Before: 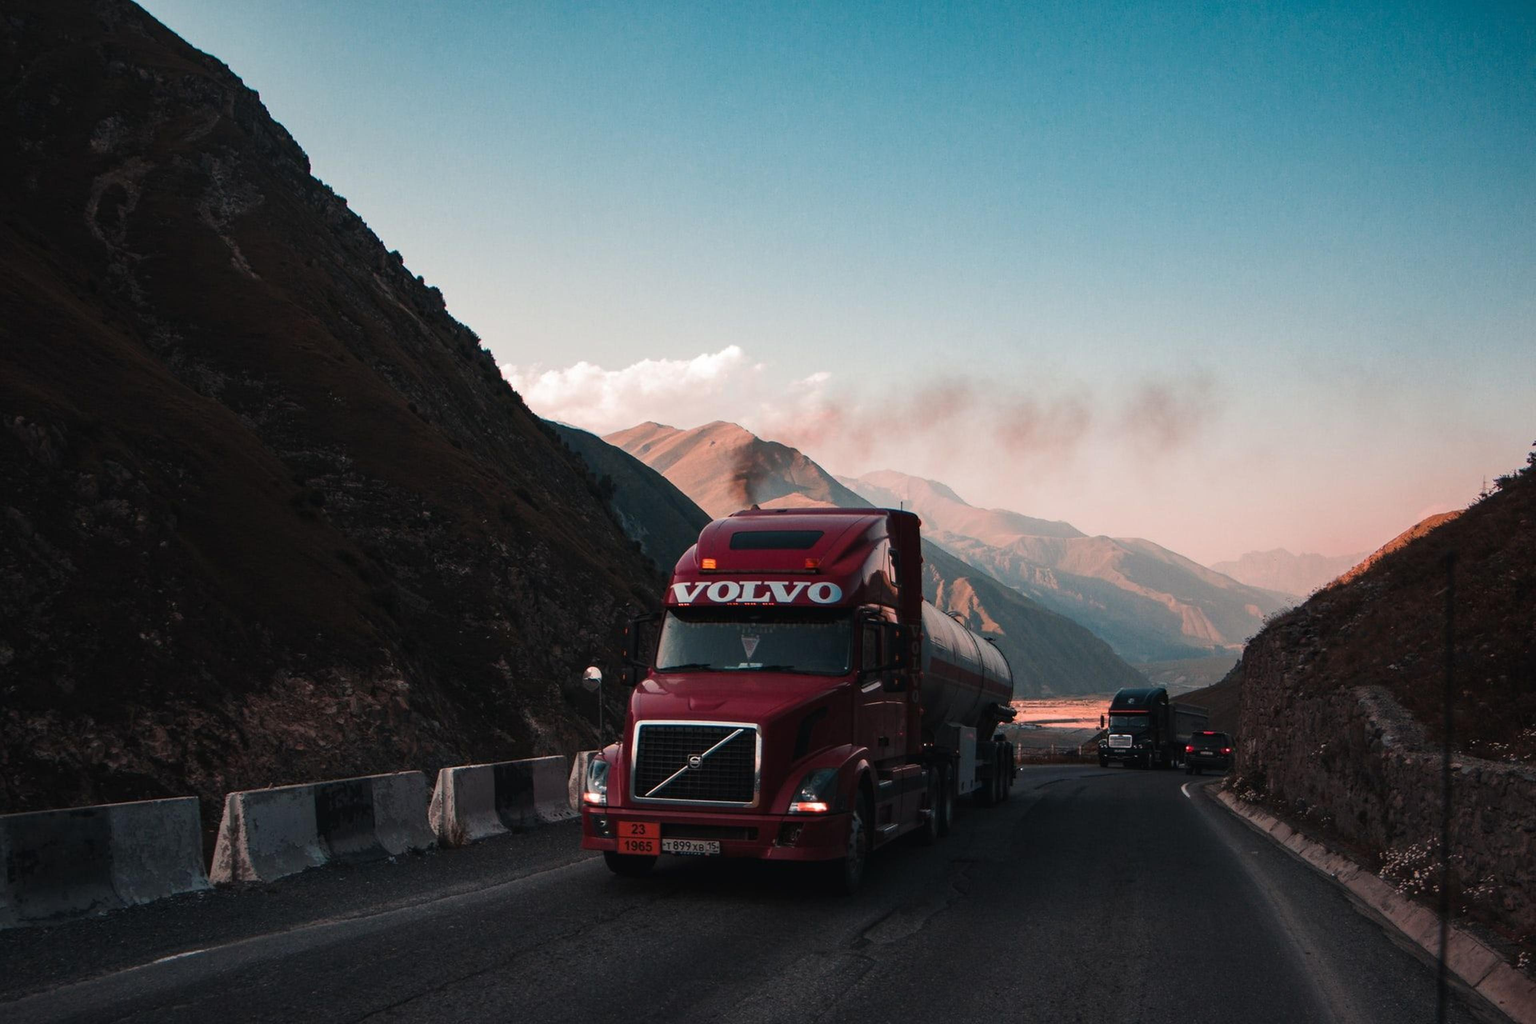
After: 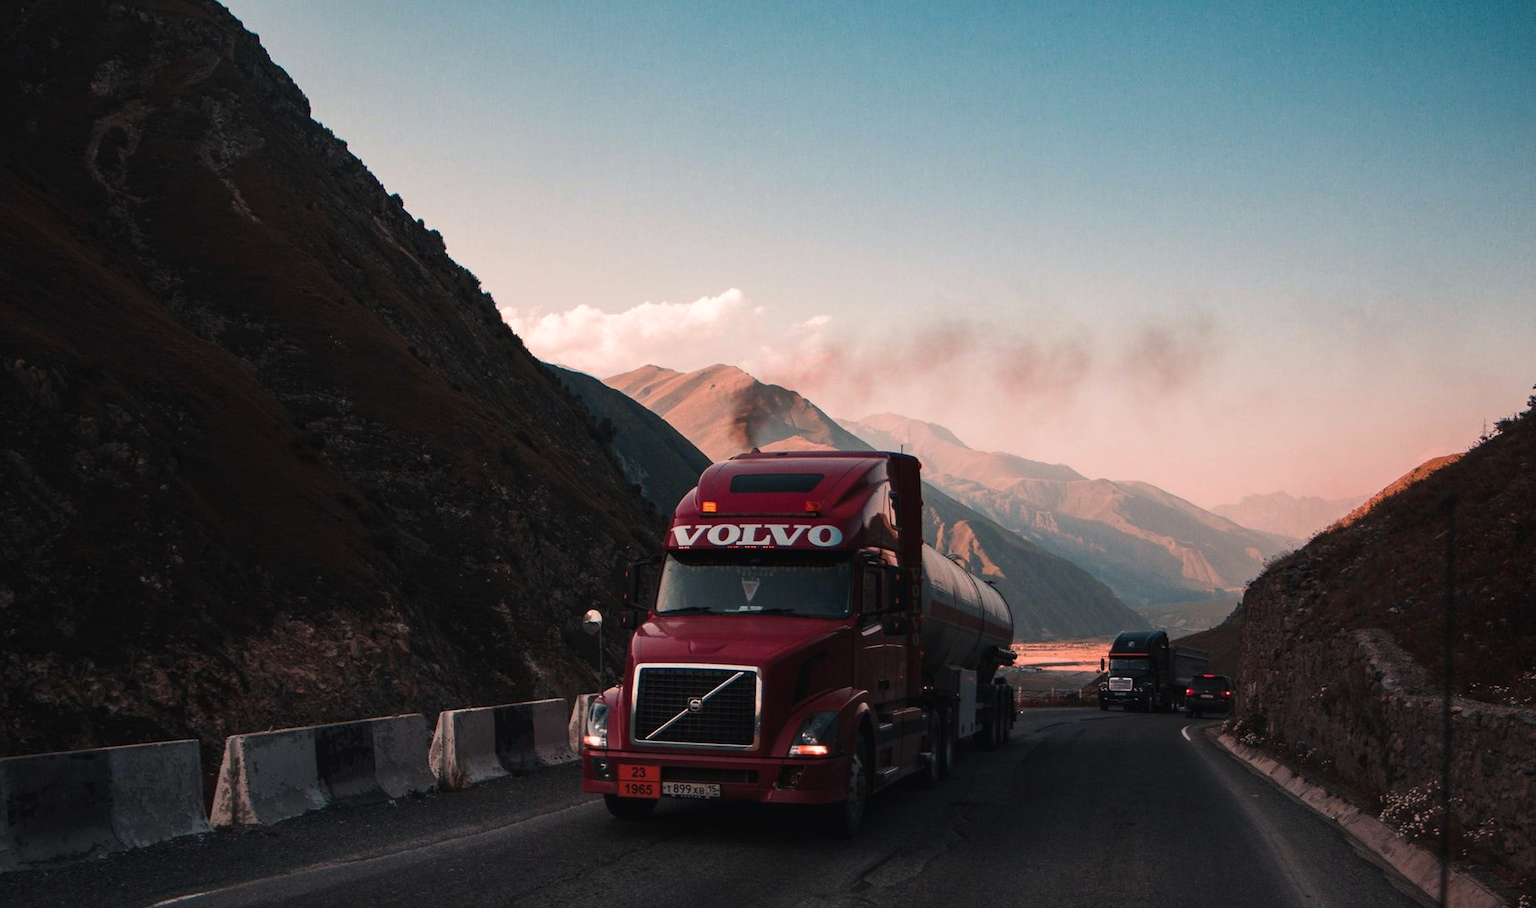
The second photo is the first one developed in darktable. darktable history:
color correction: highlights a* 5.81, highlights b* 4.84
crop and rotate: top 5.609%, bottom 5.609%
